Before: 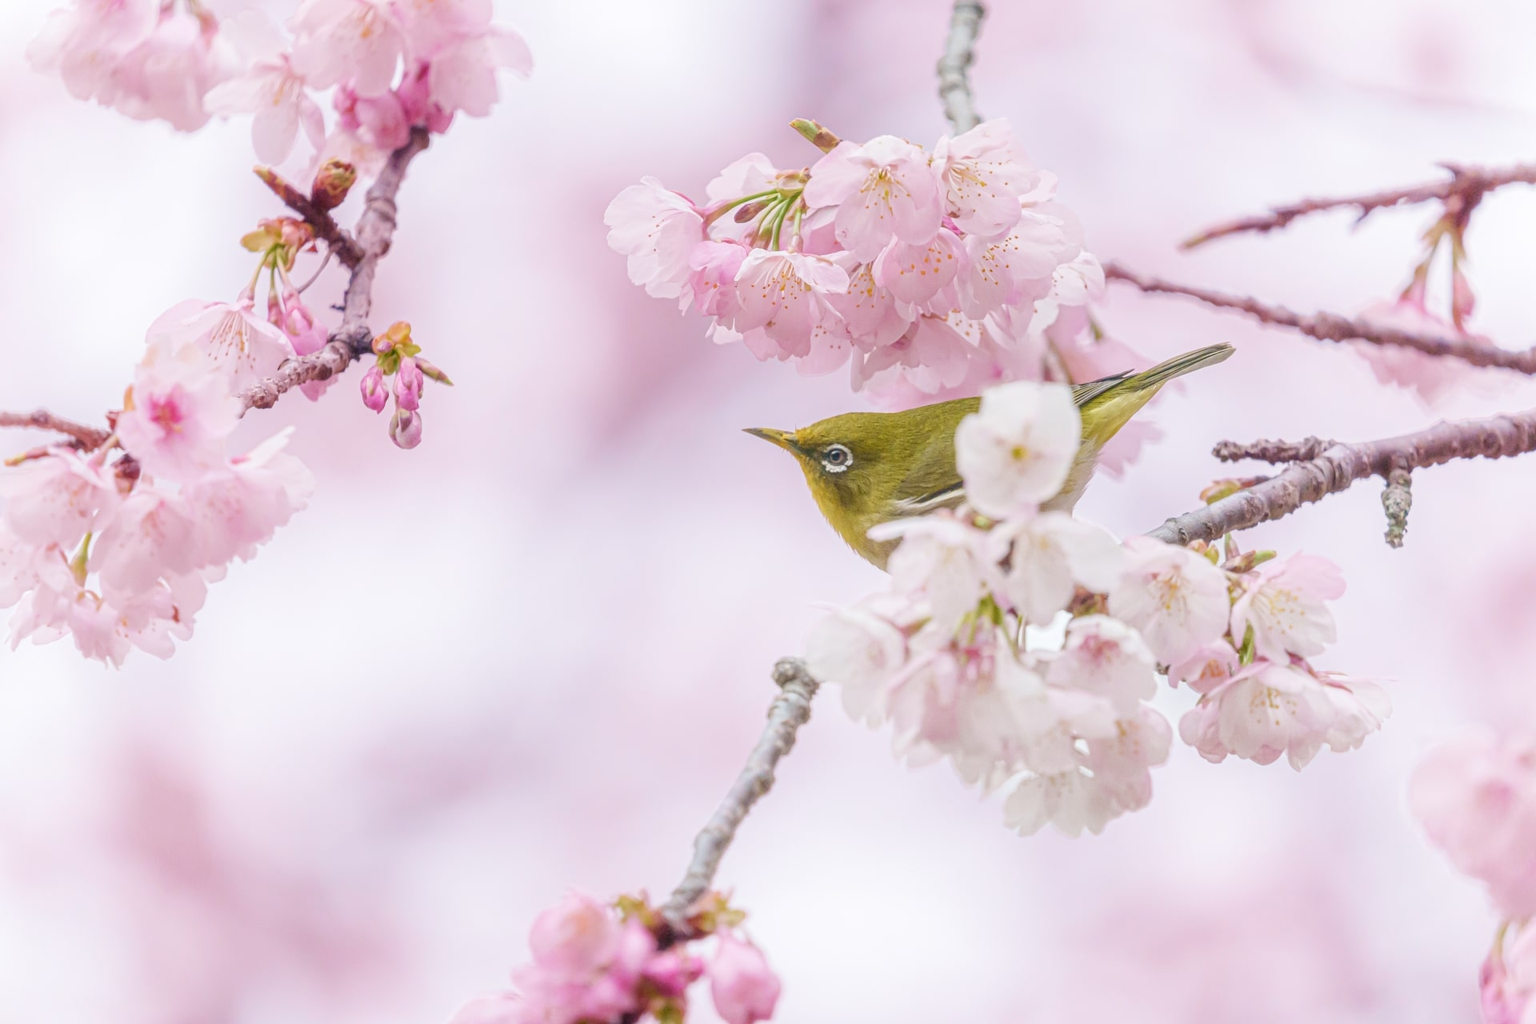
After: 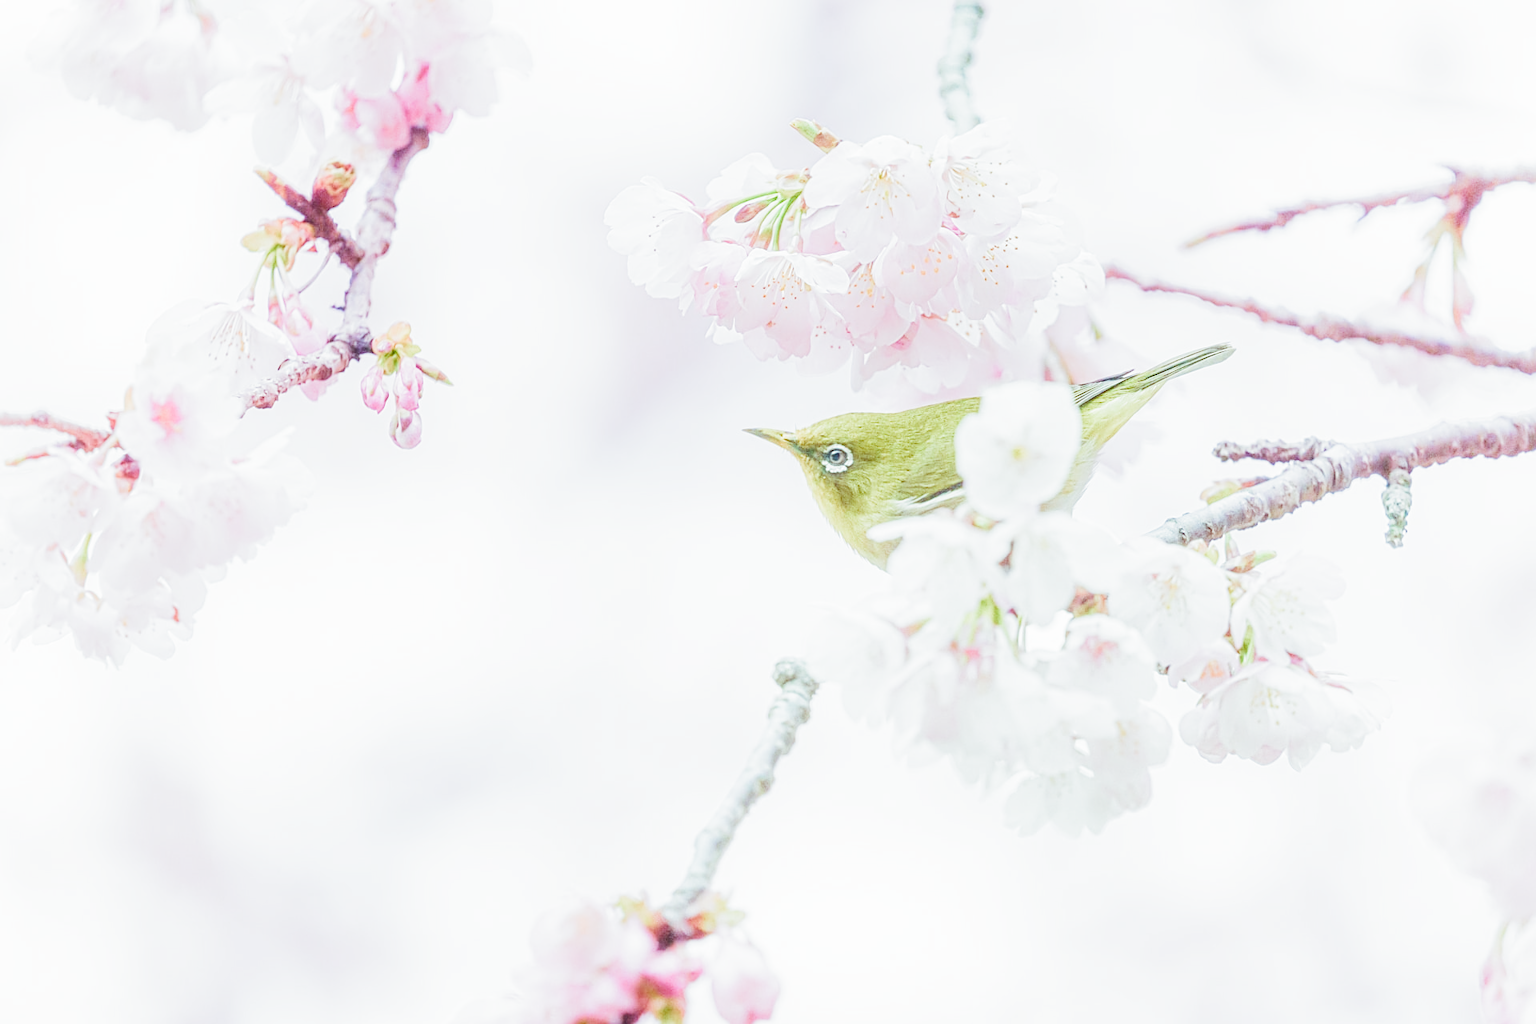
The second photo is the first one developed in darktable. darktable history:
exposure: black level correction 0, exposure 1.965 EV, compensate highlight preservation false
filmic rgb: black relative exposure -7.65 EV, white relative exposure 4.56 EV, threshold 5.95 EV, hardness 3.61, contrast 1.06, color science v5 (2021), contrast in shadows safe, contrast in highlights safe, enable highlight reconstruction true
color balance rgb: highlights gain › chroma 4.035%, highlights gain › hue 201.63°, perceptual saturation grading › global saturation 5.091%
sharpen: on, module defaults
